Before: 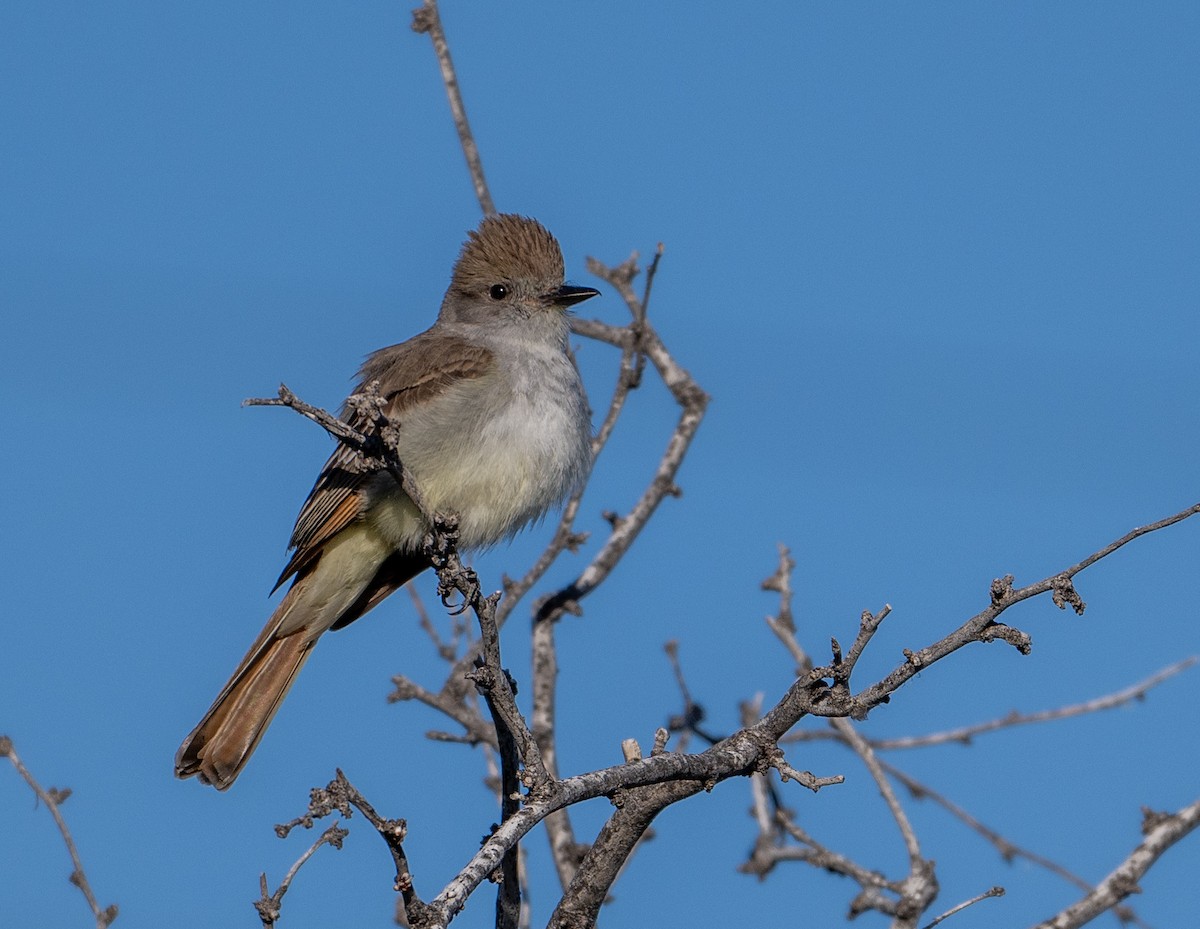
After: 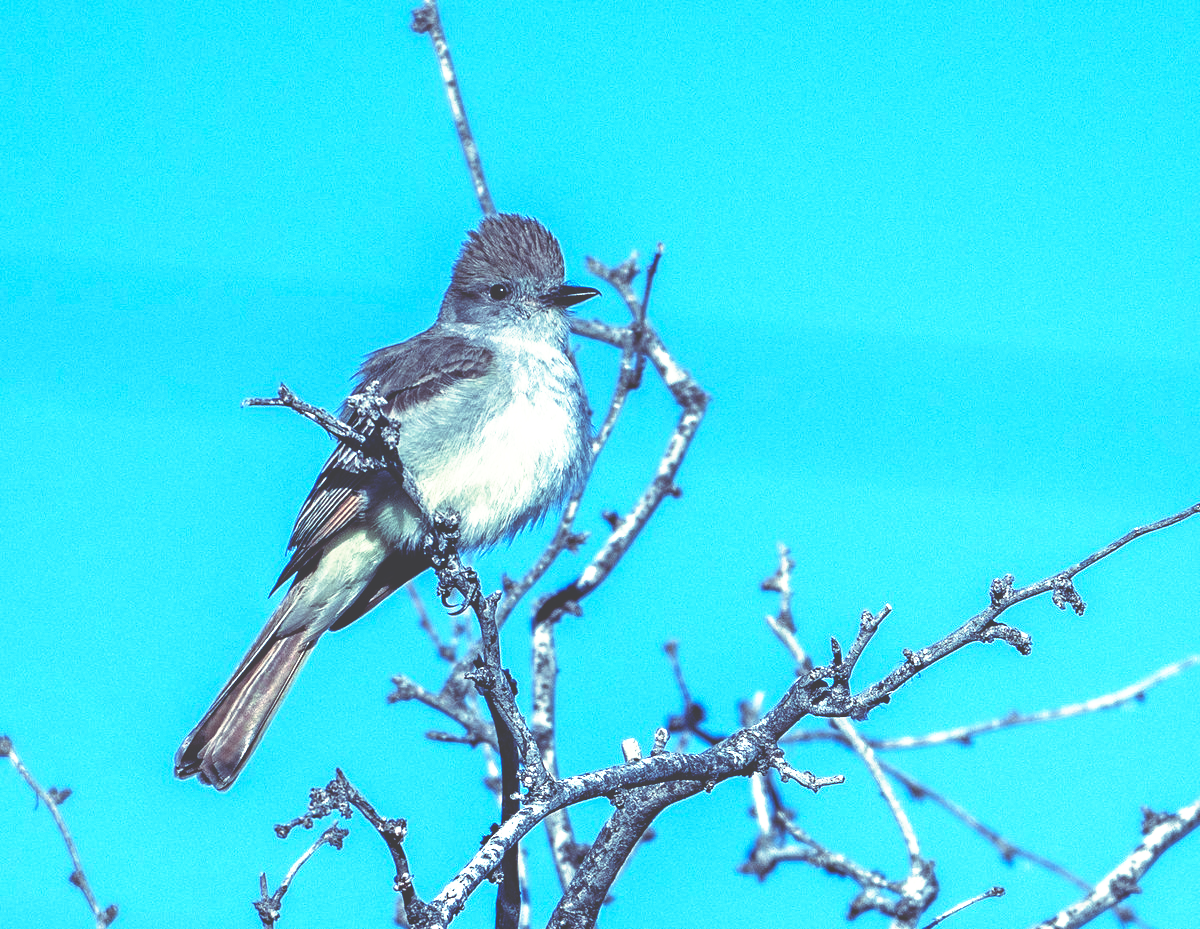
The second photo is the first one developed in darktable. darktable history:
exposure: black level correction 0, exposure 1.379 EV, compensate exposure bias true, compensate highlight preservation false
base curve: curves: ch0 [(0, 0.036) (0.007, 0.037) (0.604, 0.887) (1, 1)], preserve colors none
color balance: input saturation 100.43%, contrast fulcrum 14.22%, output saturation 70.41%
haze removal: compatibility mode true, adaptive false
rgb curve: curves: ch0 [(0, 0.186) (0.314, 0.284) (0.576, 0.466) (0.805, 0.691) (0.936, 0.886)]; ch1 [(0, 0.186) (0.314, 0.284) (0.581, 0.534) (0.771, 0.746) (0.936, 0.958)]; ch2 [(0, 0.216) (0.275, 0.39) (1, 1)], mode RGB, independent channels, compensate middle gray true, preserve colors none
